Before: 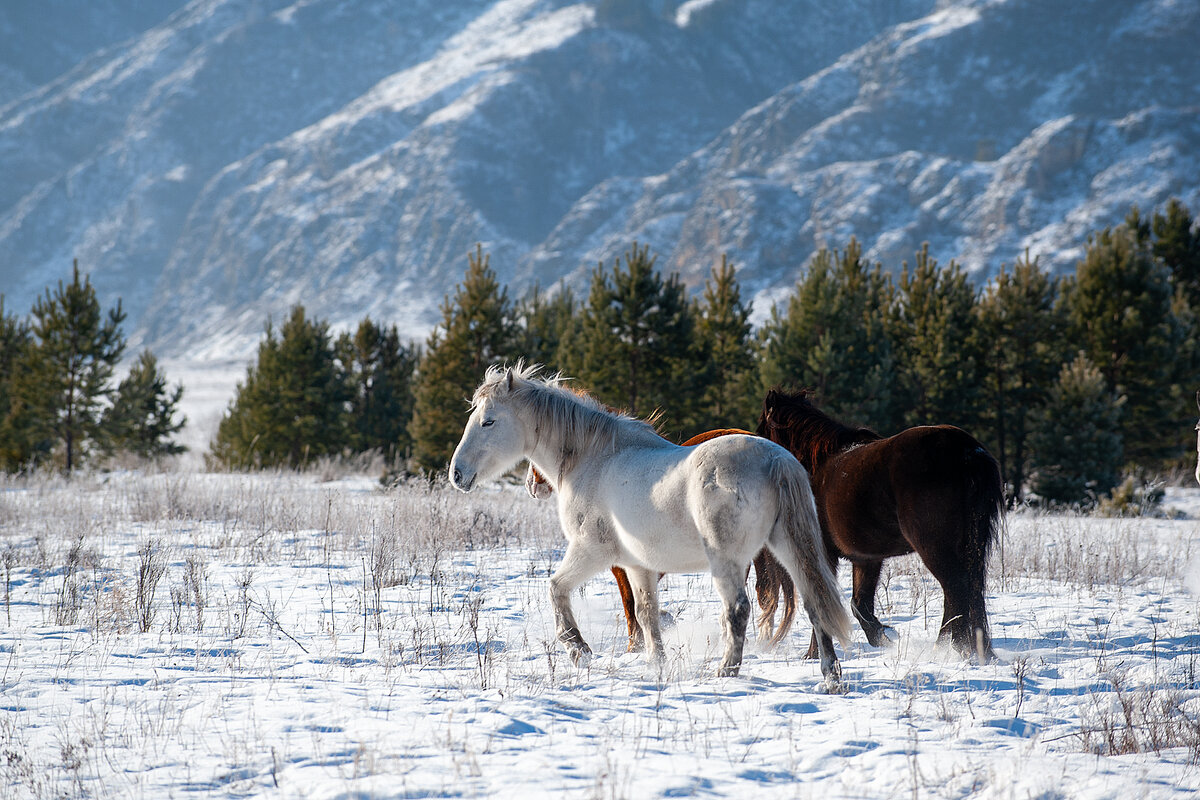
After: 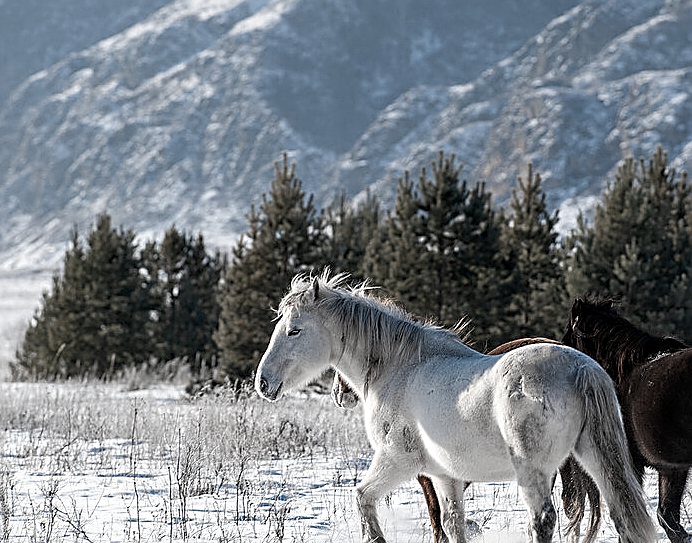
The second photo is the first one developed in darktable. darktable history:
sharpen: on, module defaults
color zones: curves: ch1 [(0.238, 0.163) (0.476, 0.2) (0.733, 0.322) (0.848, 0.134)]
crop: left 16.179%, top 11.413%, right 26.108%, bottom 20.594%
contrast equalizer: octaves 7, y [[0.509, 0.514, 0.523, 0.542, 0.578, 0.603], [0.5 ×6], [0.509, 0.514, 0.523, 0.542, 0.578, 0.603], [0.001, 0.002, 0.003, 0.005, 0.01, 0.013], [0.001, 0.002, 0.003, 0.005, 0.01, 0.013]]
